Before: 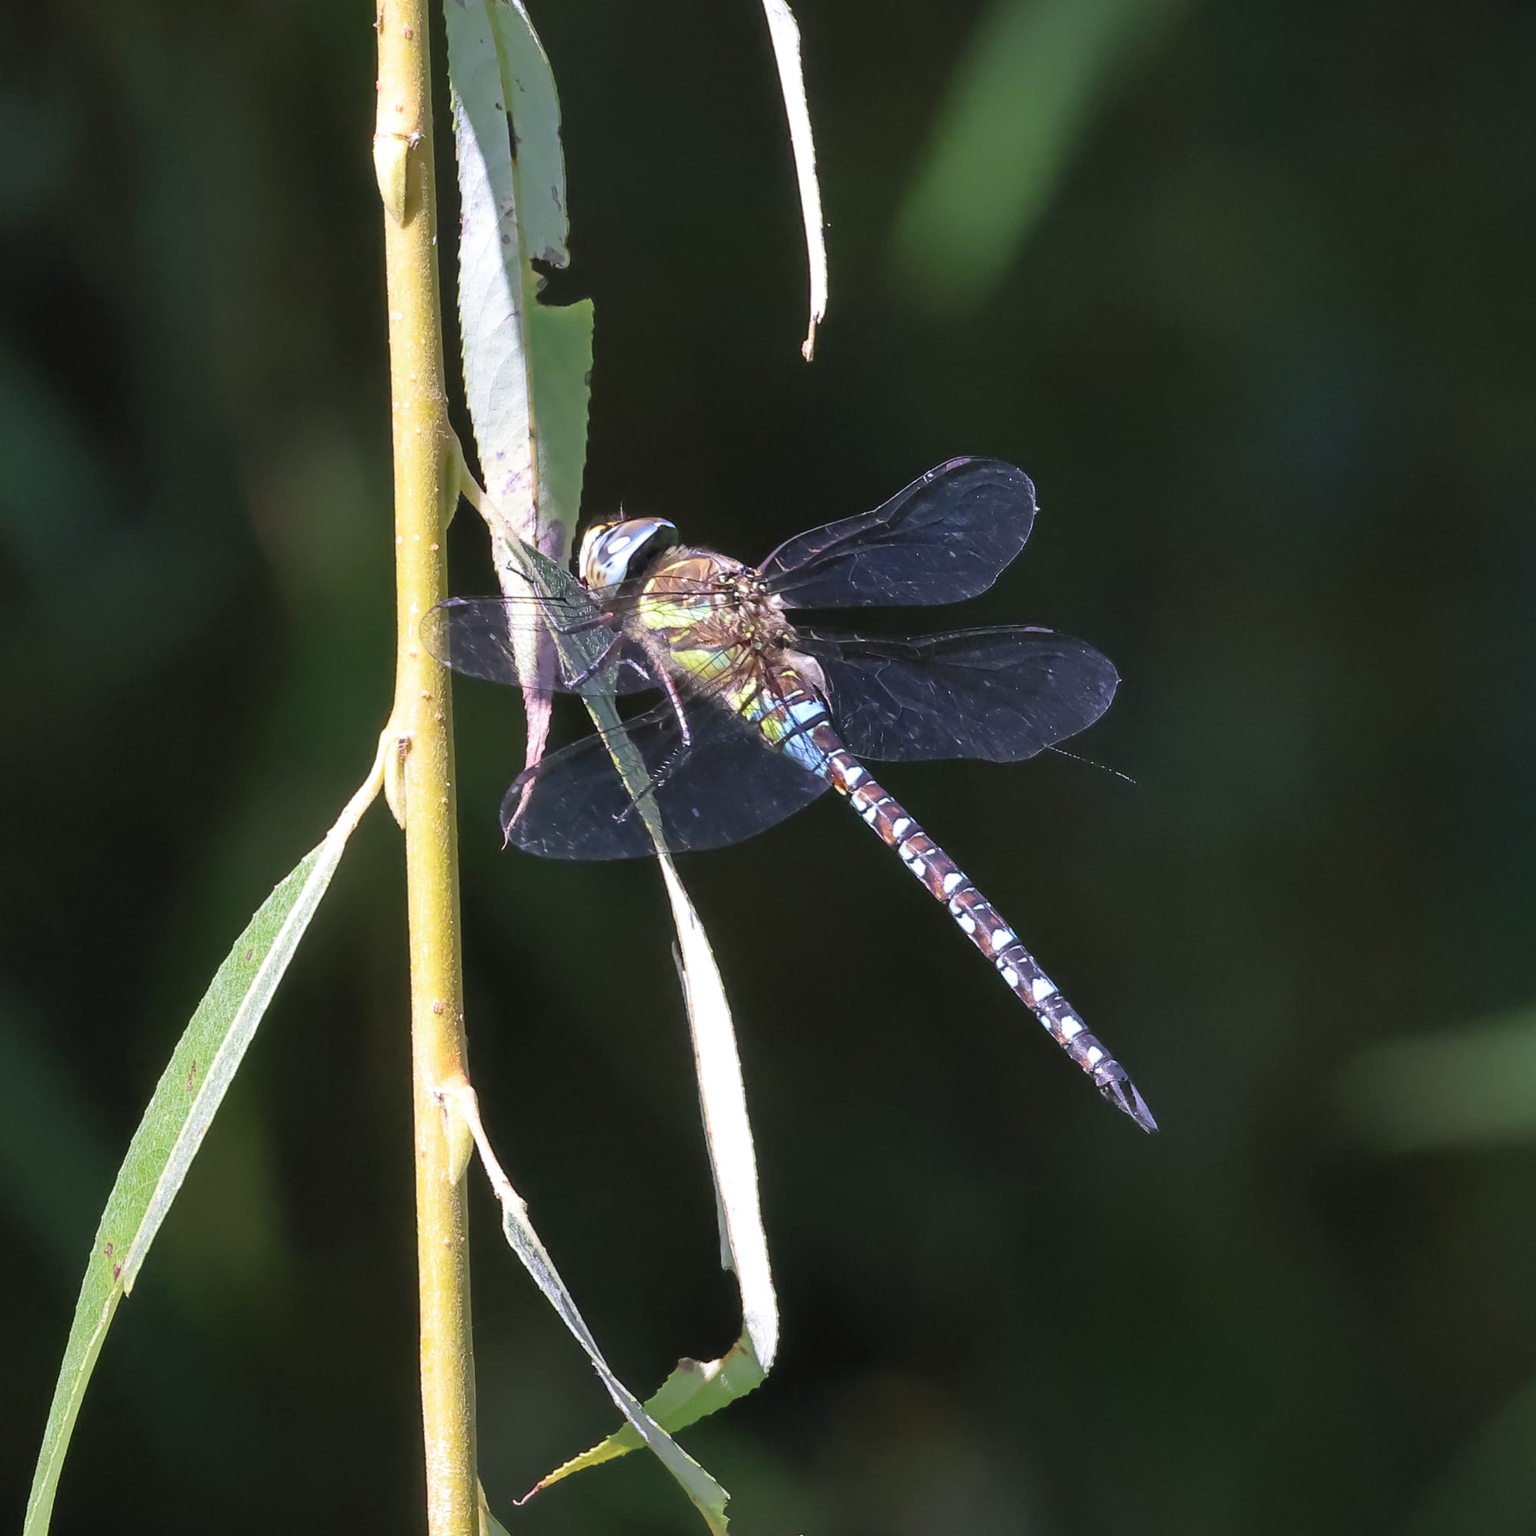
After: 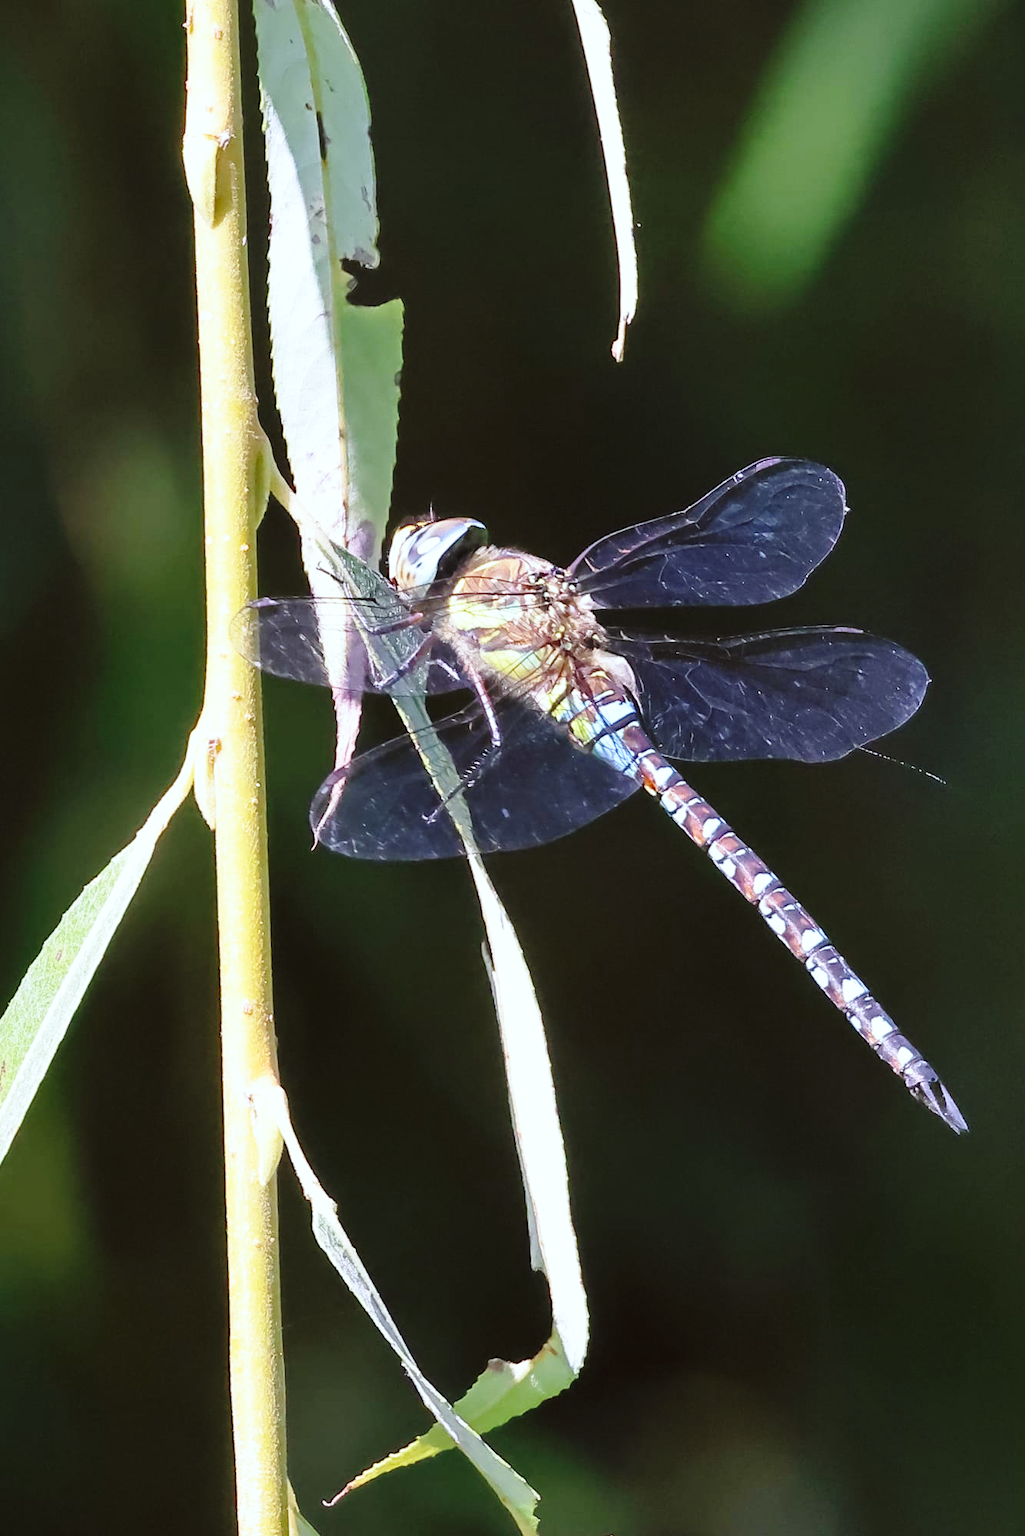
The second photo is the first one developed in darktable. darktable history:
crop and rotate: left 12.443%, right 20.835%
color correction: highlights a* -2.77, highlights b* -2.48, shadows a* 2.56, shadows b* 2.88
base curve: curves: ch0 [(0, 0) (0.028, 0.03) (0.121, 0.232) (0.46, 0.748) (0.859, 0.968) (1, 1)], preserve colors none
